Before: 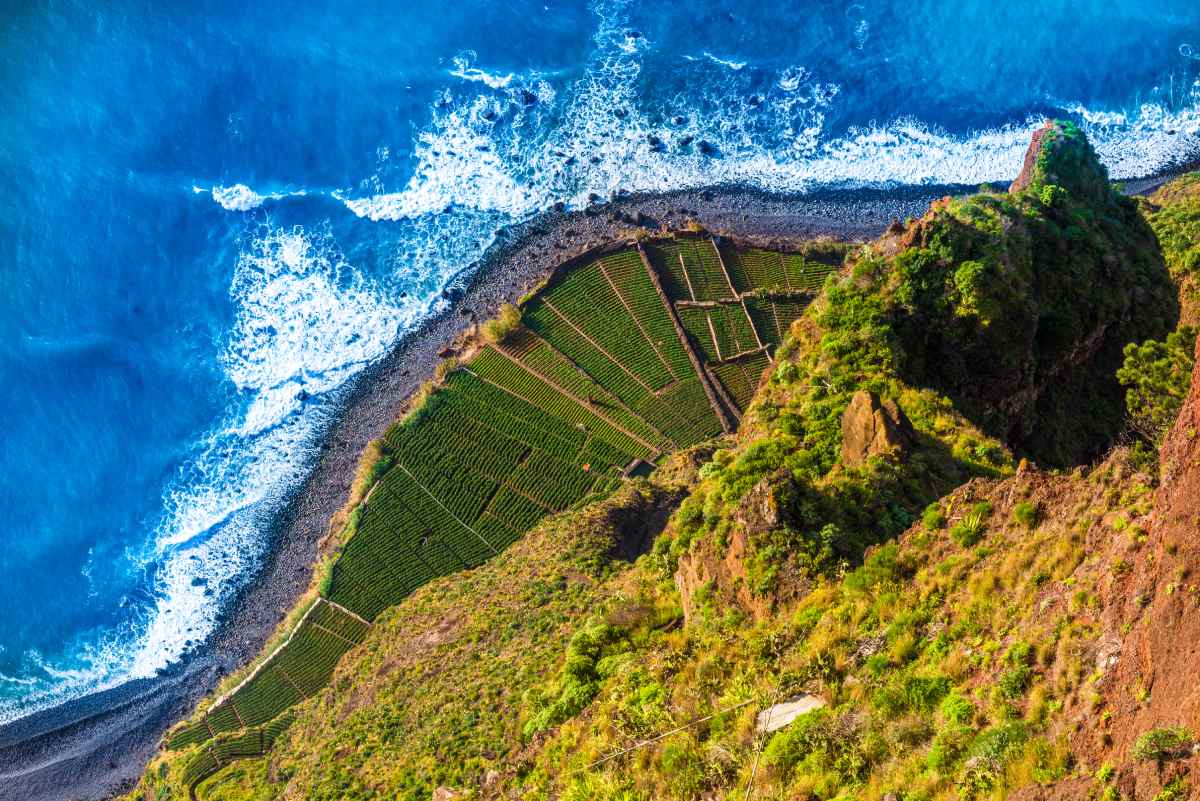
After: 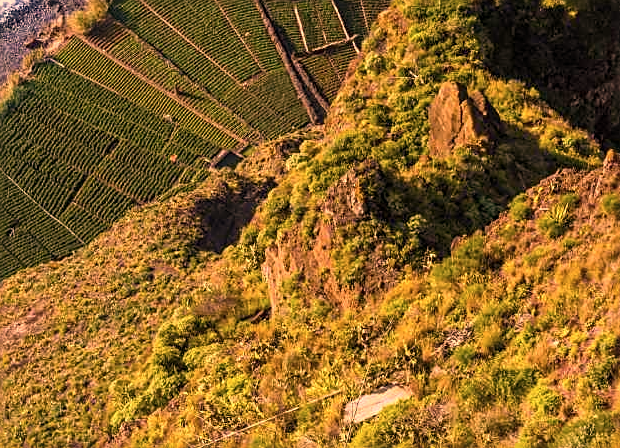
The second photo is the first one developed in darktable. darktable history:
crop: left 34.444%, top 38.652%, right 13.872%, bottom 5.313%
sharpen: on, module defaults
color correction: highlights a* 39.99, highlights b* 39.85, saturation 0.687
